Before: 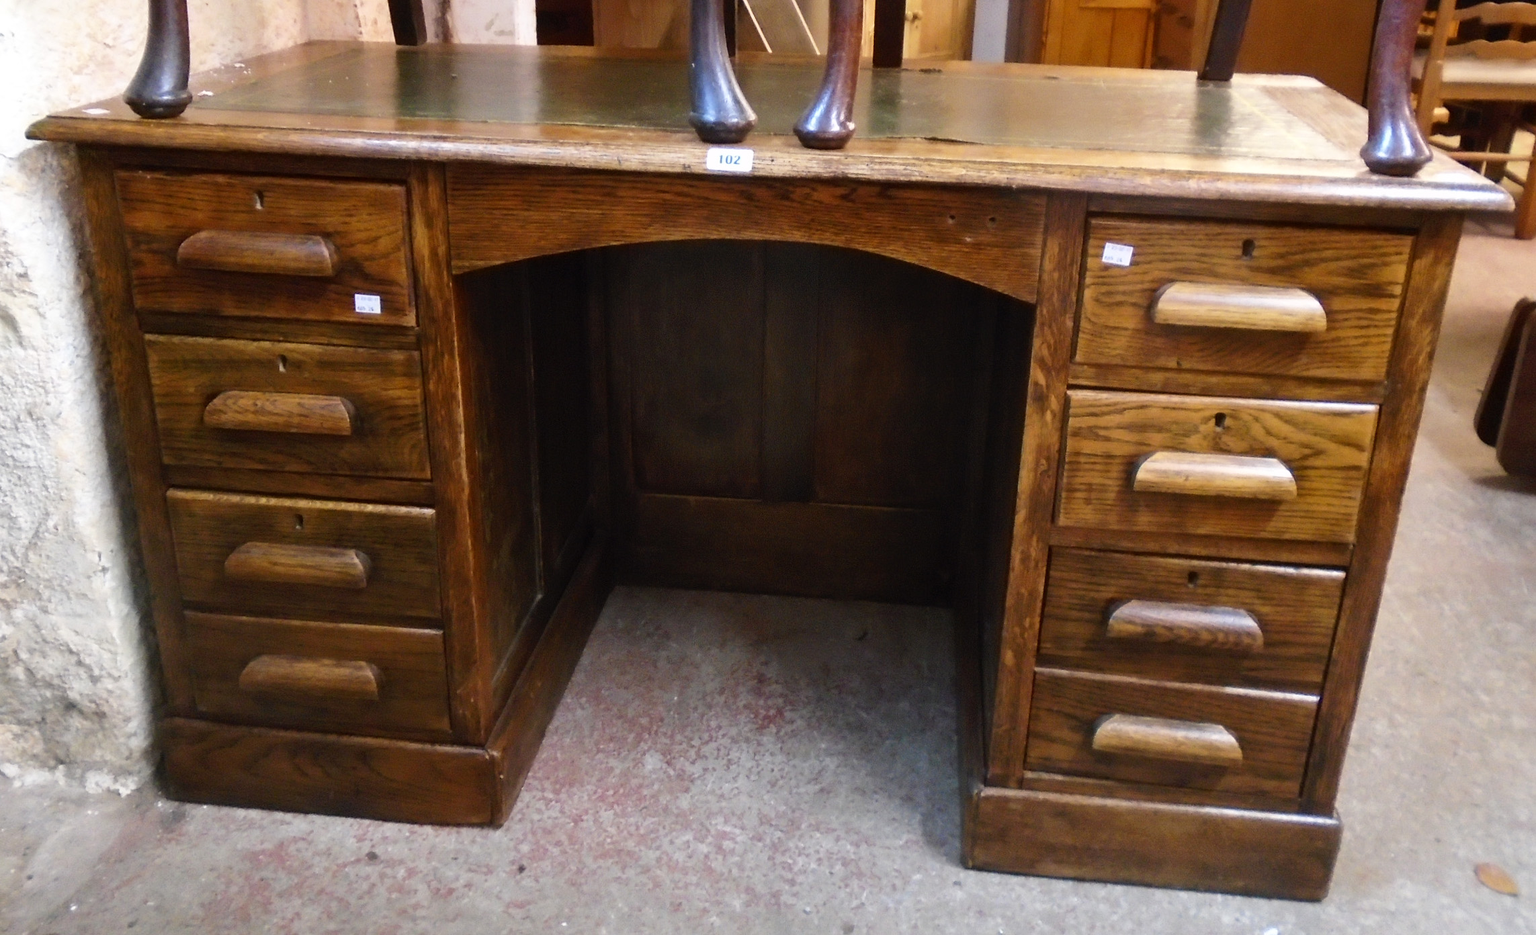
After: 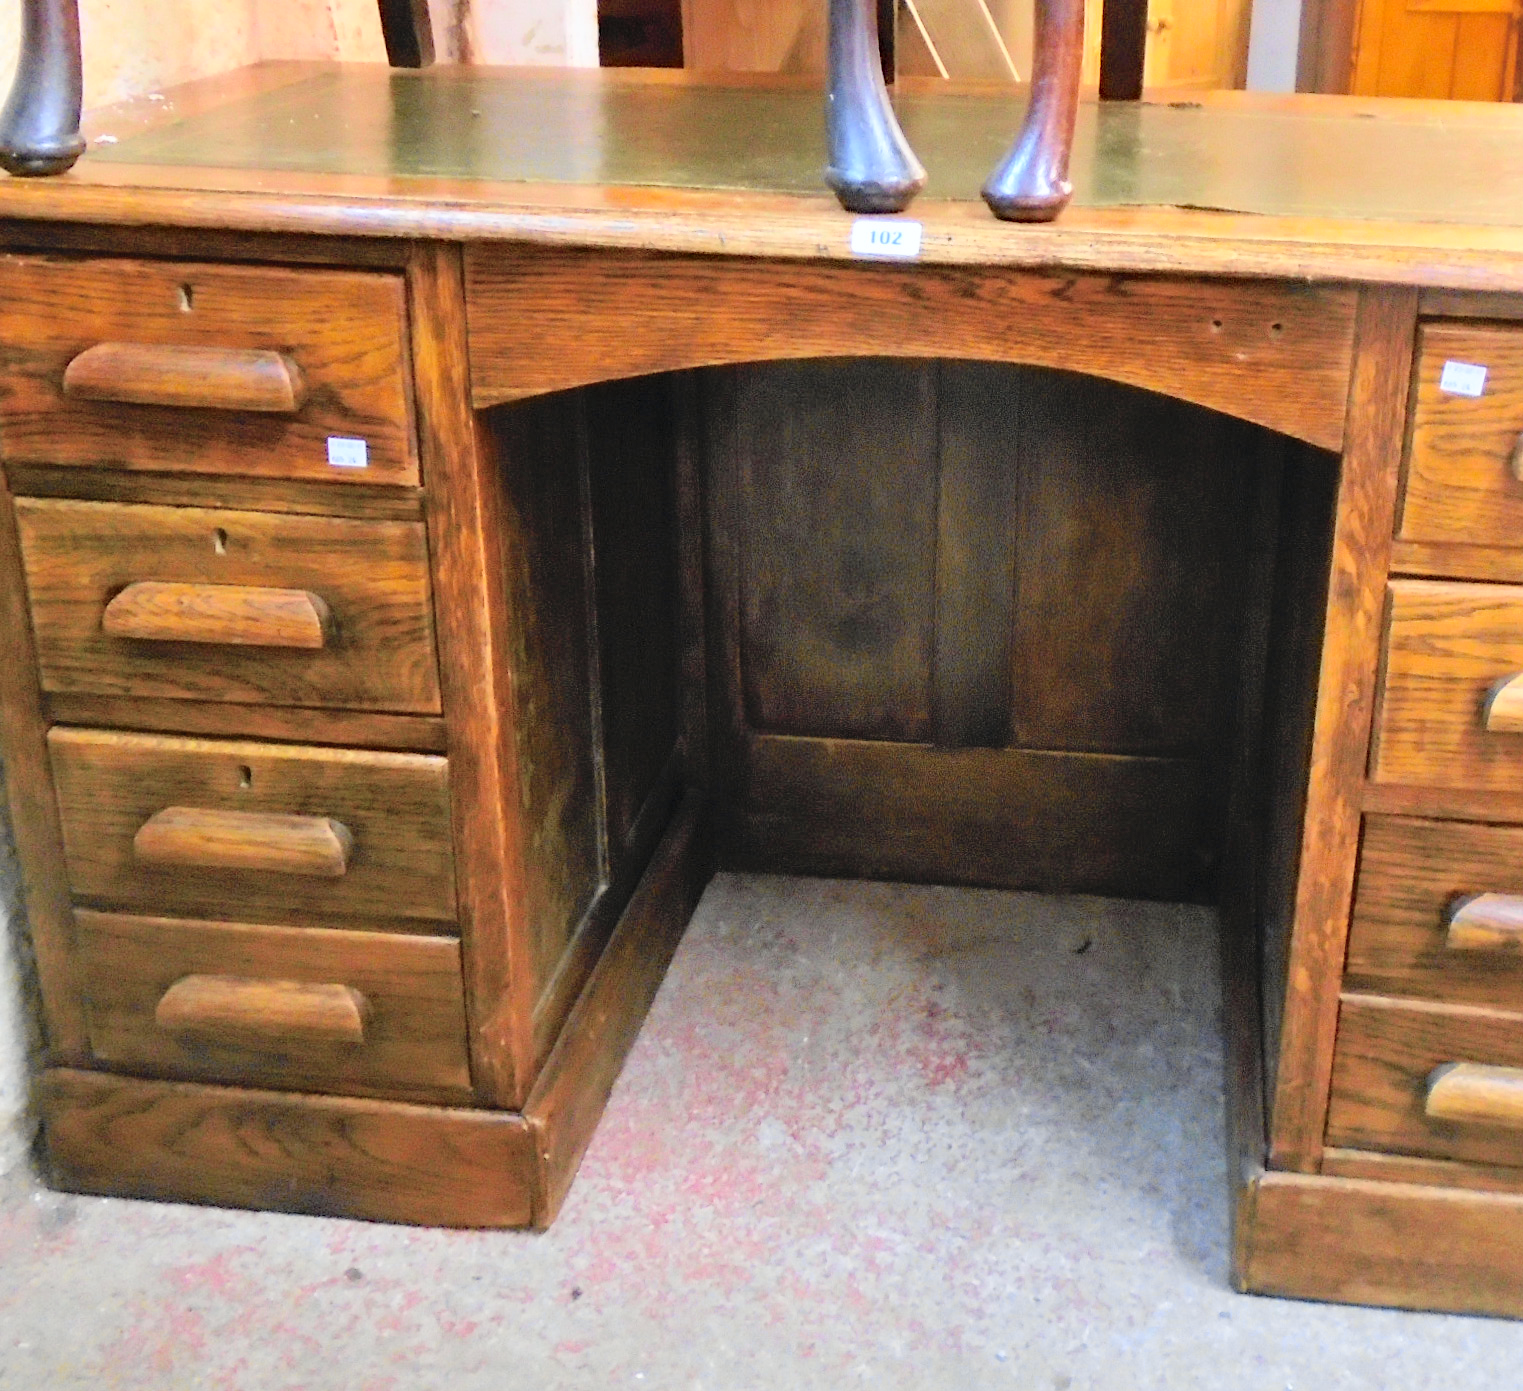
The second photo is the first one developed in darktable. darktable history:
tone curve: curves: ch0 [(0, 0) (0.07, 0.052) (0.23, 0.254) (0.486, 0.53) (0.822, 0.825) (0.994, 0.955)]; ch1 [(0, 0) (0.226, 0.261) (0.379, 0.442) (0.469, 0.472) (0.495, 0.495) (0.514, 0.504) (0.561, 0.568) (0.59, 0.612) (1, 1)]; ch2 [(0, 0) (0.269, 0.299) (0.459, 0.441) (0.498, 0.499) (0.523, 0.52) (0.551, 0.576) (0.629, 0.643) (0.659, 0.681) (0.718, 0.764) (1, 1)], color space Lab, independent channels, preserve colors none
global tonemap: drago (0.7, 100)
tone equalizer: on, module defaults
crop and rotate: left 8.786%, right 24.548%
haze removal: compatibility mode true, adaptive false
exposure: exposure 0.6 EV, compensate highlight preservation false
shadows and highlights: shadows 30.86, highlights 0, soften with gaussian
